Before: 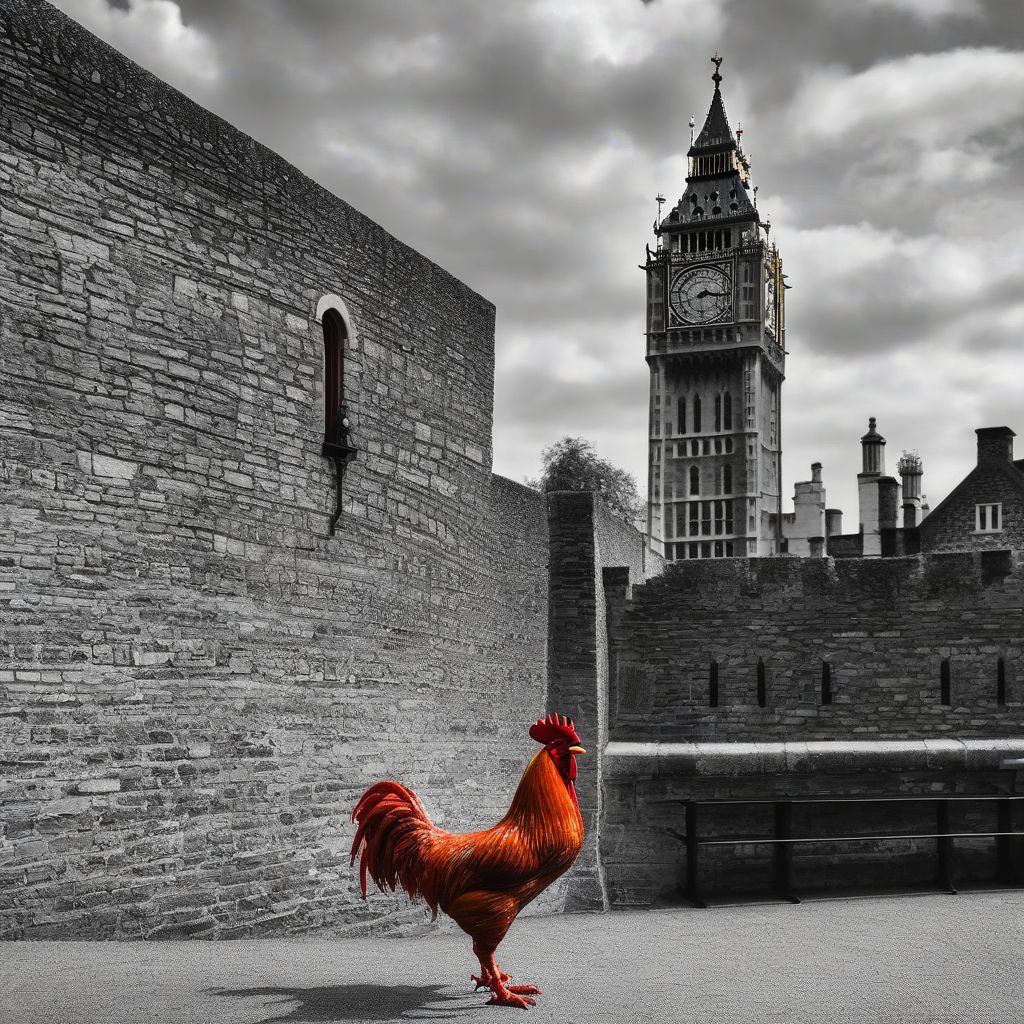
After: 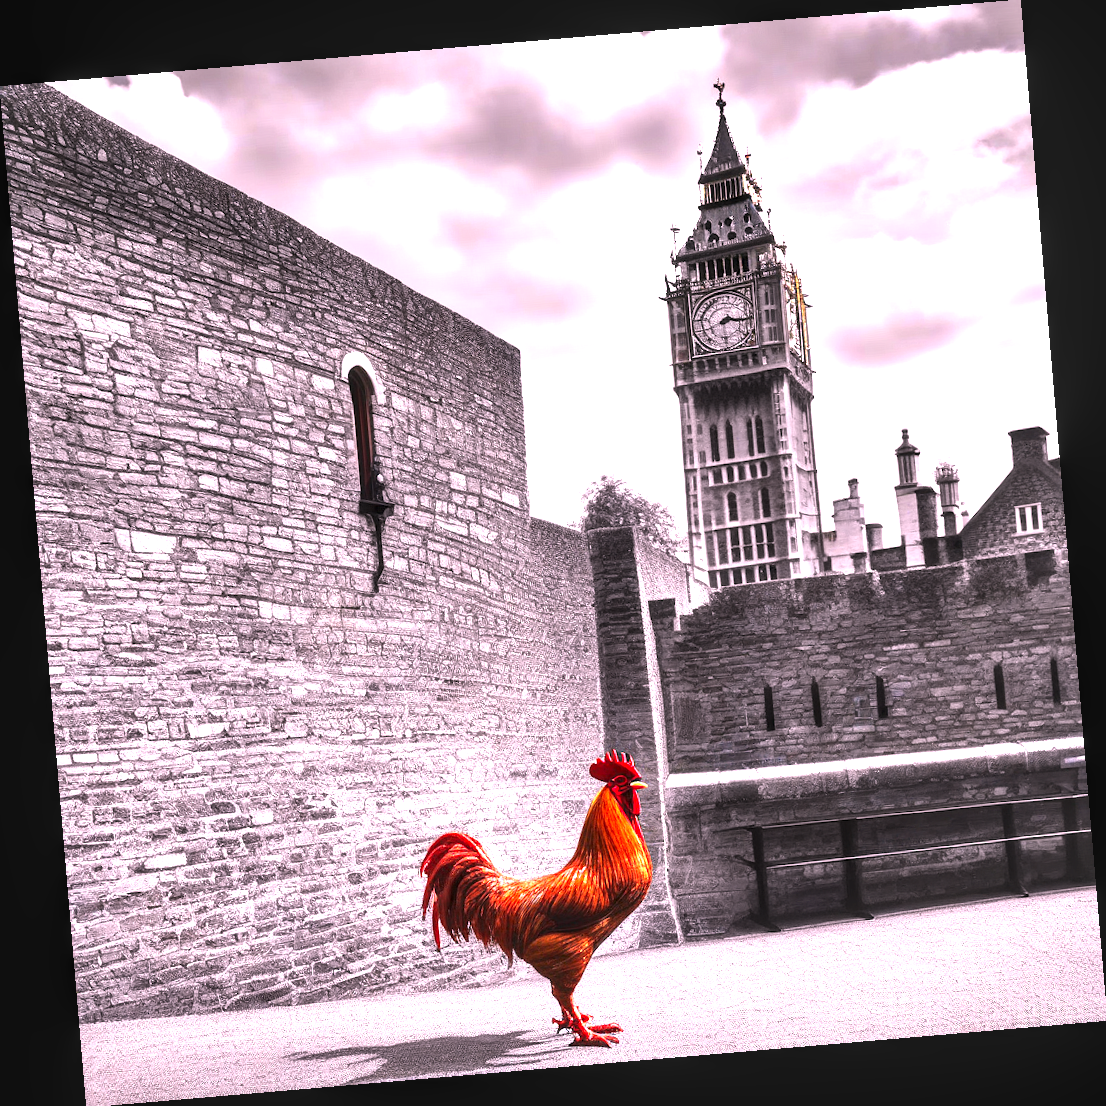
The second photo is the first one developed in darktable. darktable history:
rotate and perspective: rotation -4.86°, automatic cropping off
white balance: red 1.188, blue 1.11
exposure: exposure 1.5 EV, compensate highlight preservation false
levels: levels [0, 0.476, 0.951]
local contrast: on, module defaults
